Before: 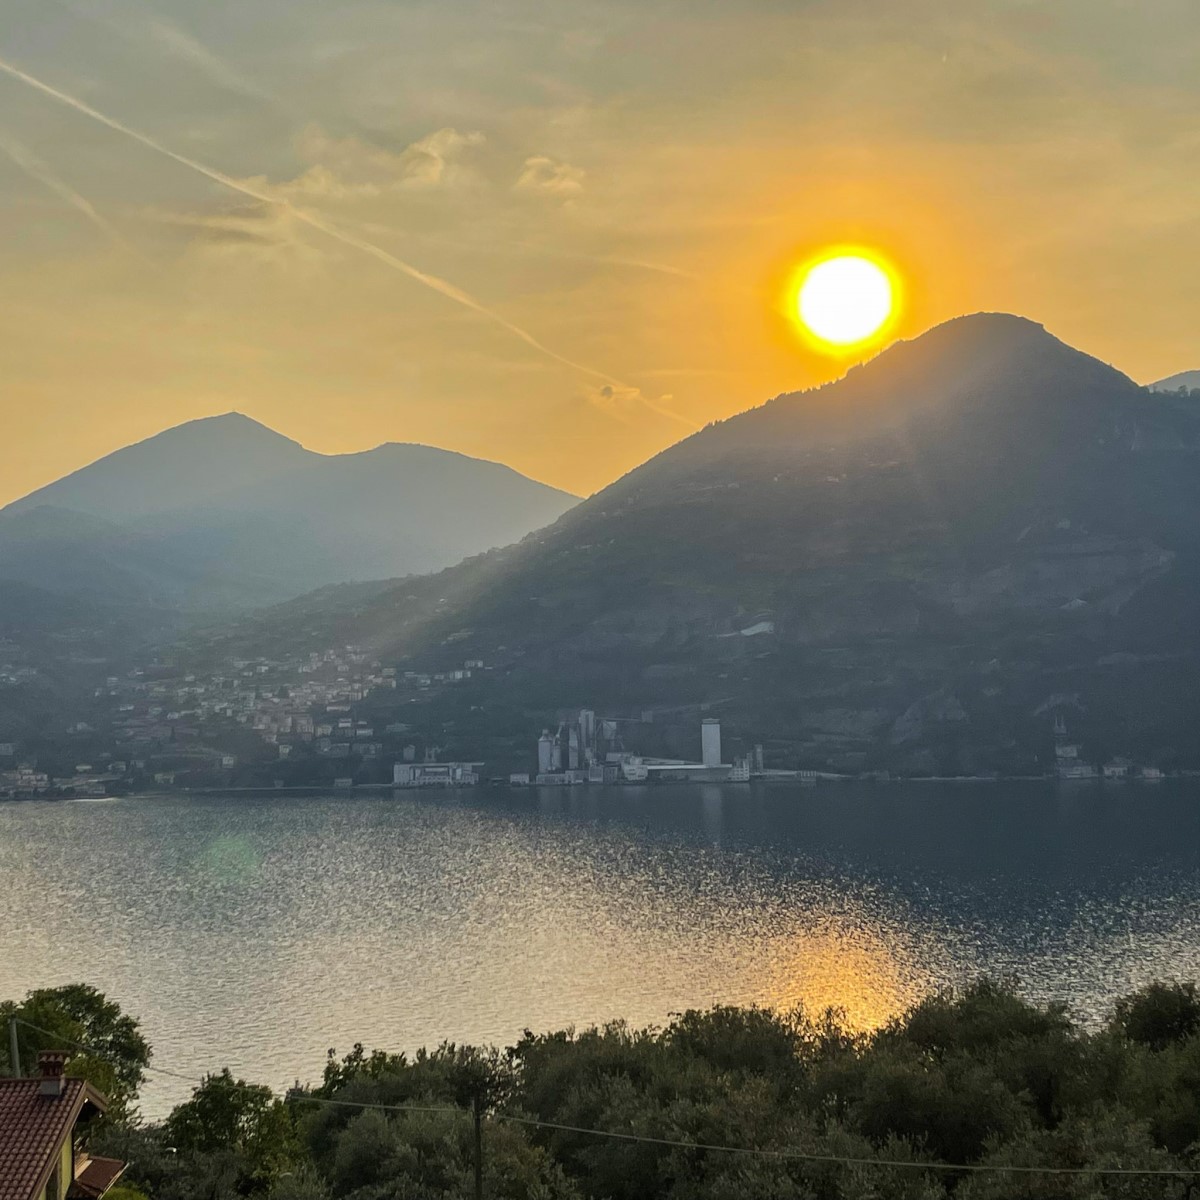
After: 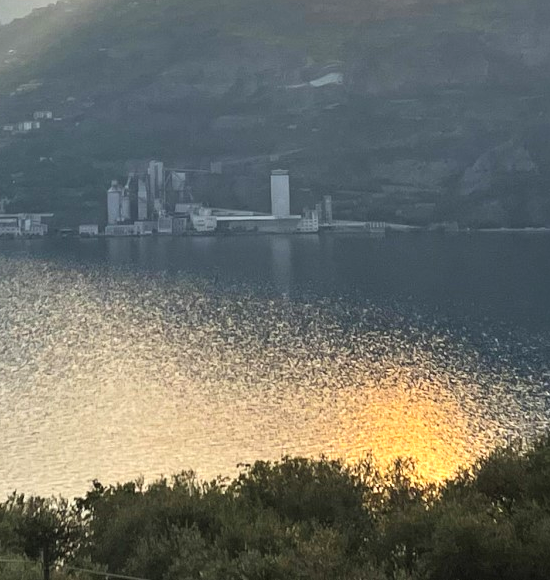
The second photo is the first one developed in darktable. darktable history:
crop: left 35.976%, top 45.819%, right 18.162%, bottom 5.807%
exposure: black level correction -0.002, exposure 0.54 EV, compensate highlight preservation false
